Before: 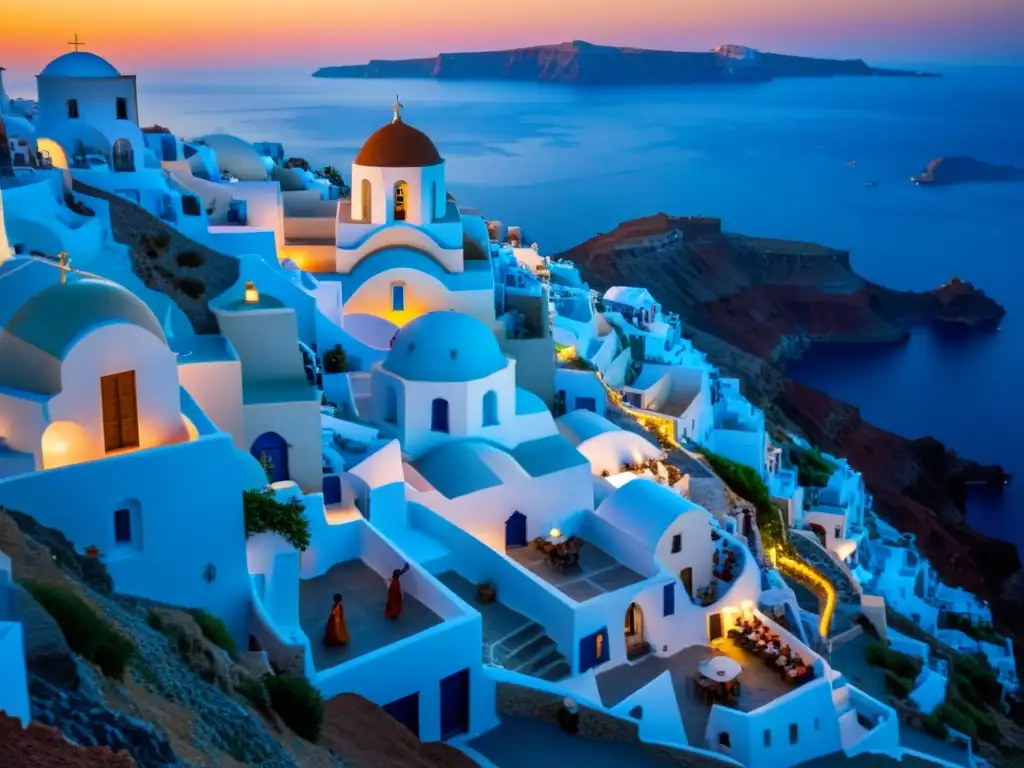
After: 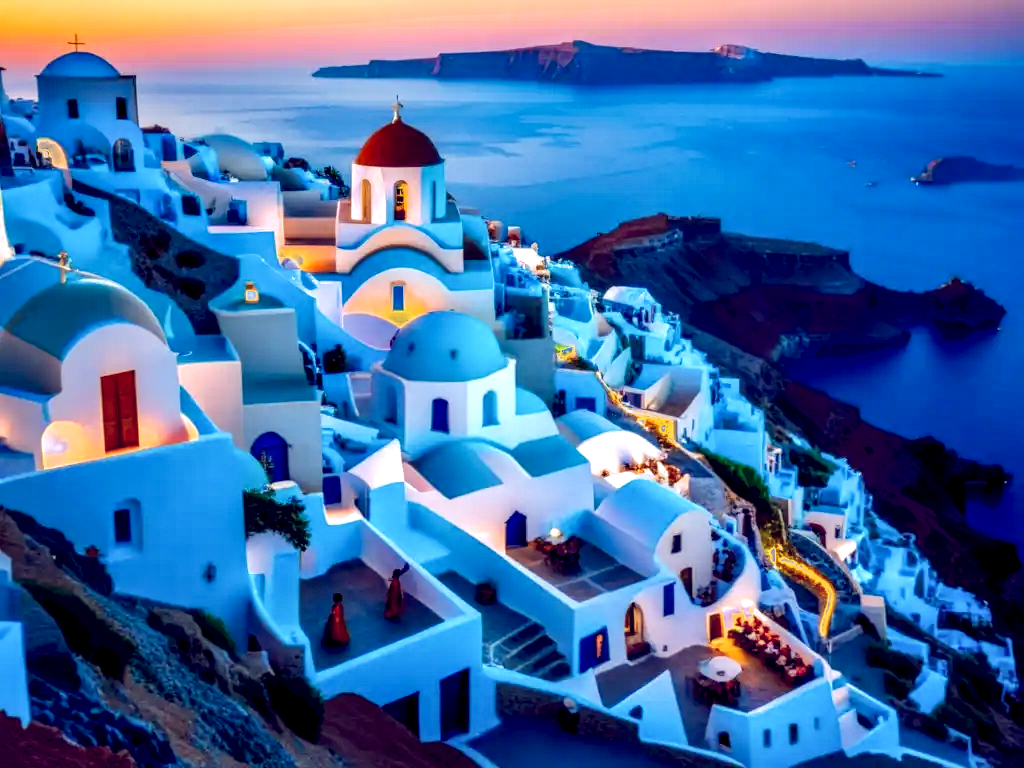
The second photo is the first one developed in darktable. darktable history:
color balance: lift [1.001, 0.997, 0.99, 1.01], gamma [1.007, 1, 0.975, 1.025], gain [1, 1.065, 1.052, 0.935], contrast 13.25%
filmic rgb: black relative exposure -16 EV, threshold -0.33 EV, transition 3.19 EV, structure ↔ texture 100%, target black luminance 0%, hardness 7.57, latitude 72.96%, contrast 0.908, highlights saturation mix 10%, shadows ↔ highlights balance -0.38%, add noise in highlights 0, preserve chrominance no, color science v4 (2020), iterations of high-quality reconstruction 10, enable highlight reconstruction true
local contrast: highlights 60%, shadows 60%, detail 160%
exposure: black level correction 0.003, exposure 0.383 EV, compensate highlight preservation false
